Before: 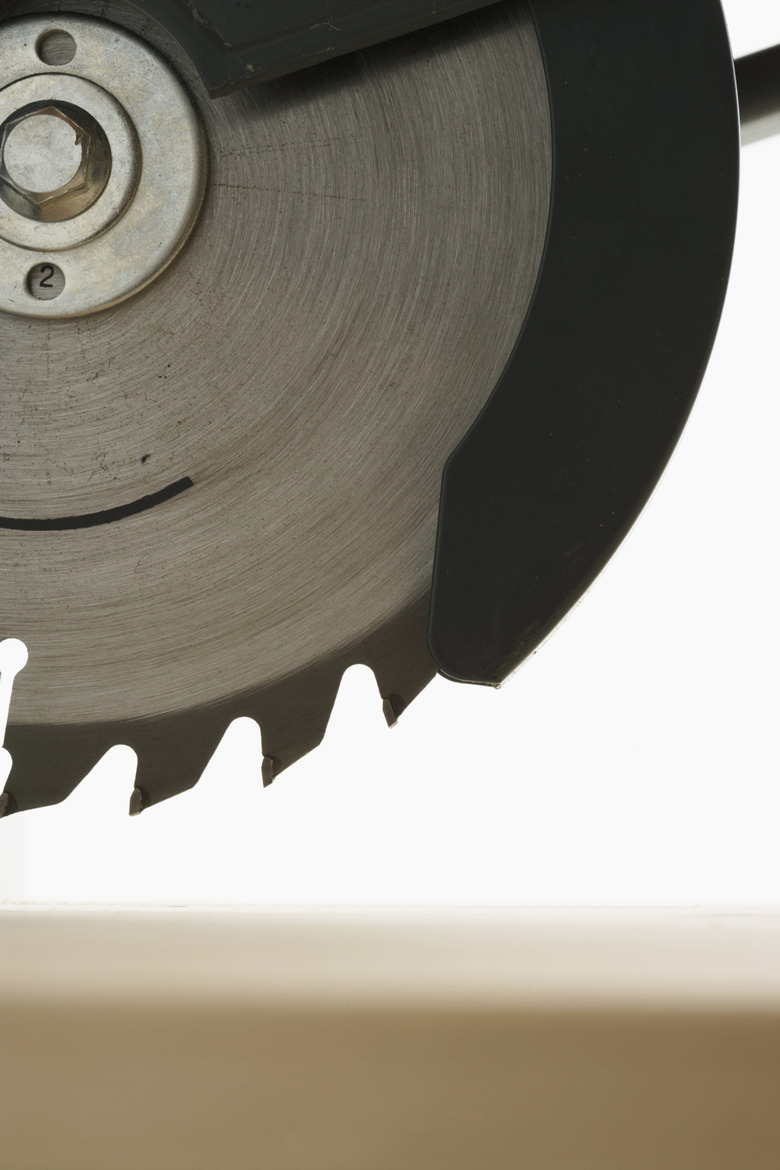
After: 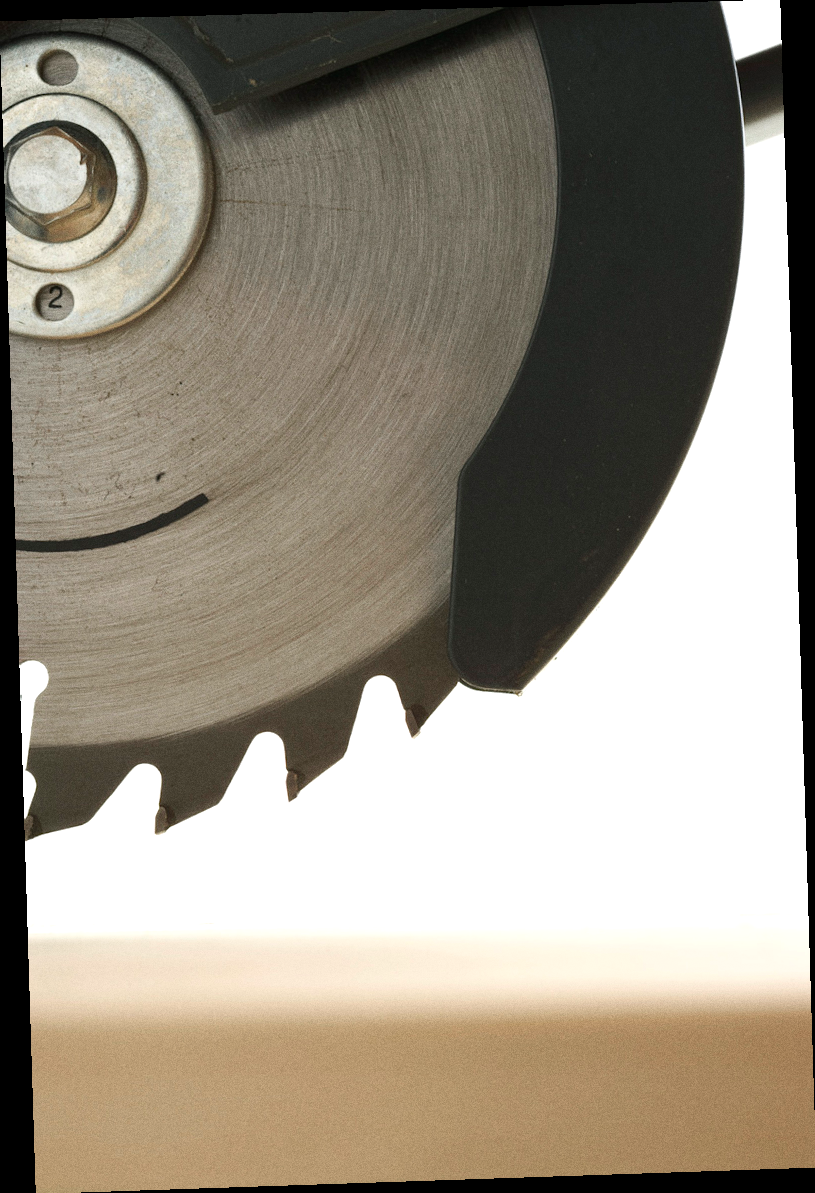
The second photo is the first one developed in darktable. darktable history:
exposure: exposure 0.485 EV, compensate highlight preservation false
rotate and perspective: rotation -1.77°, lens shift (horizontal) 0.004, automatic cropping off
grain: on, module defaults
